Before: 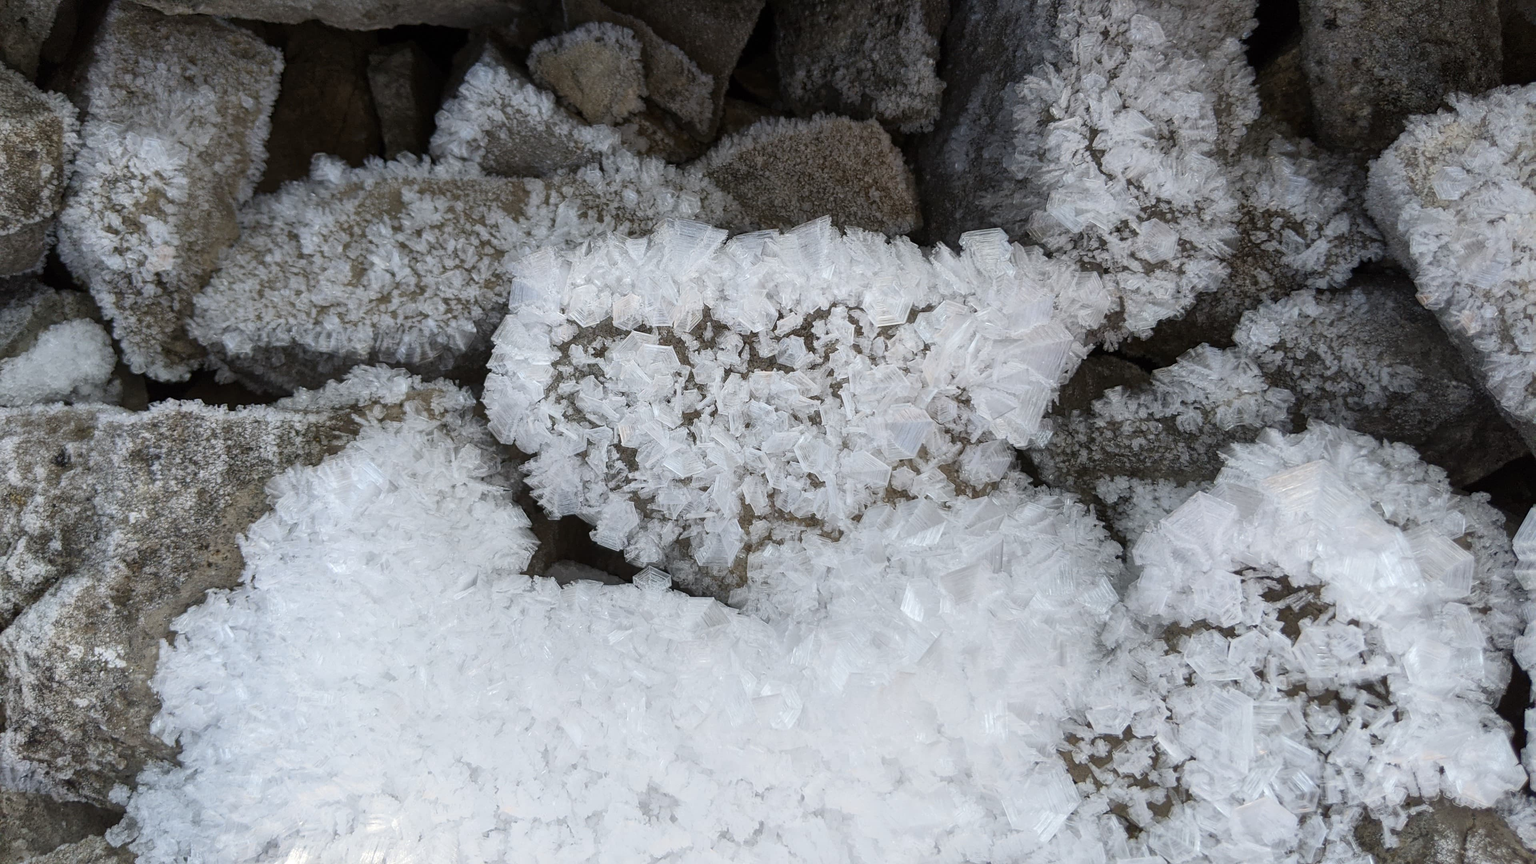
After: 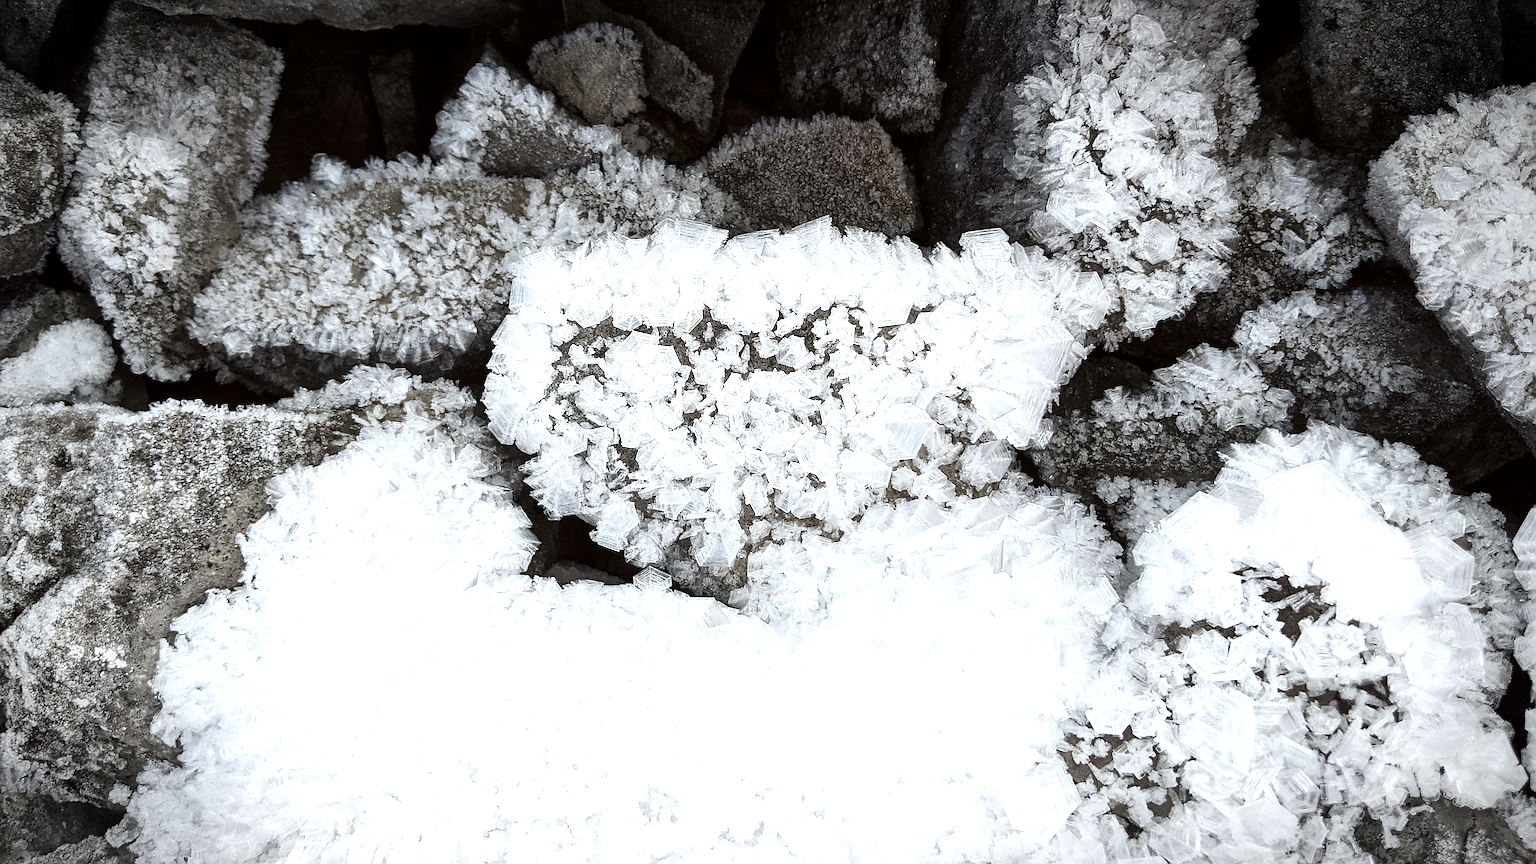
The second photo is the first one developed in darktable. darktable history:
vibrance: vibrance 0%
tone curve: curves: ch0 [(0, 0) (0.004, 0.001) (0.133, 0.112) (0.325, 0.362) (0.832, 0.893) (1, 1)], color space Lab, linked channels, preserve colors none
sharpen: radius 1.4, amount 1.25, threshold 0.7
vignetting: automatic ratio true
color correction: highlights a* -2.73, highlights b* -2.09, shadows a* 2.41, shadows b* 2.73
contrast brightness saturation: brightness -0.25, saturation 0.2
color zones: curves: ch0 [(0, 0.6) (0.129, 0.508) (0.193, 0.483) (0.429, 0.5) (0.571, 0.5) (0.714, 0.5) (0.857, 0.5) (1, 0.6)]; ch1 [(0, 0.481) (0.112, 0.245) (0.213, 0.223) (0.429, 0.233) (0.571, 0.231) (0.683, 0.242) (0.857, 0.296) (1, 0.481)]
exposure: exposure 1 EV, compensate highlight preservation false
